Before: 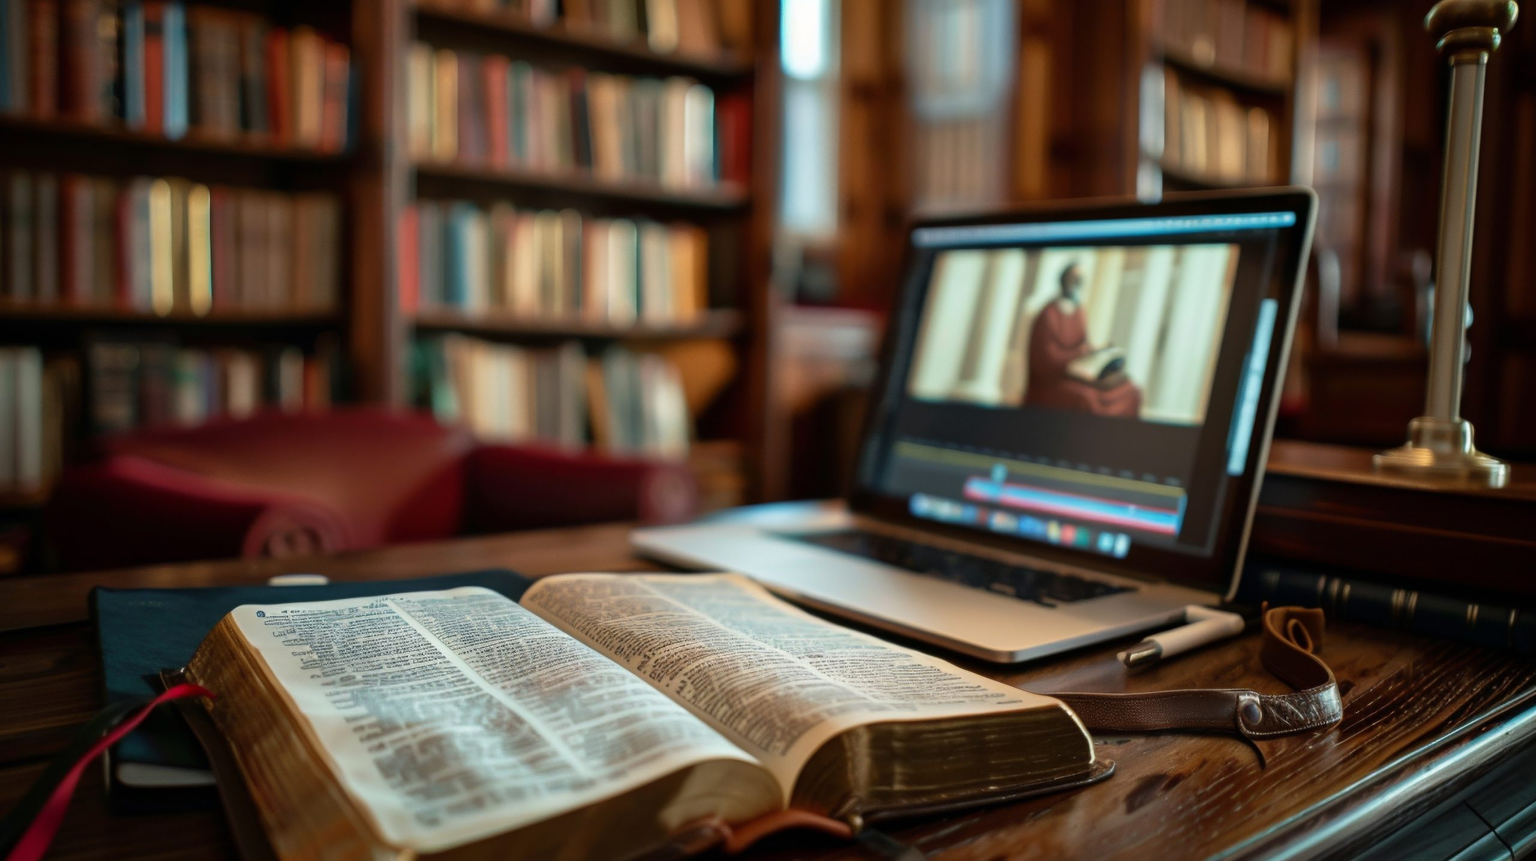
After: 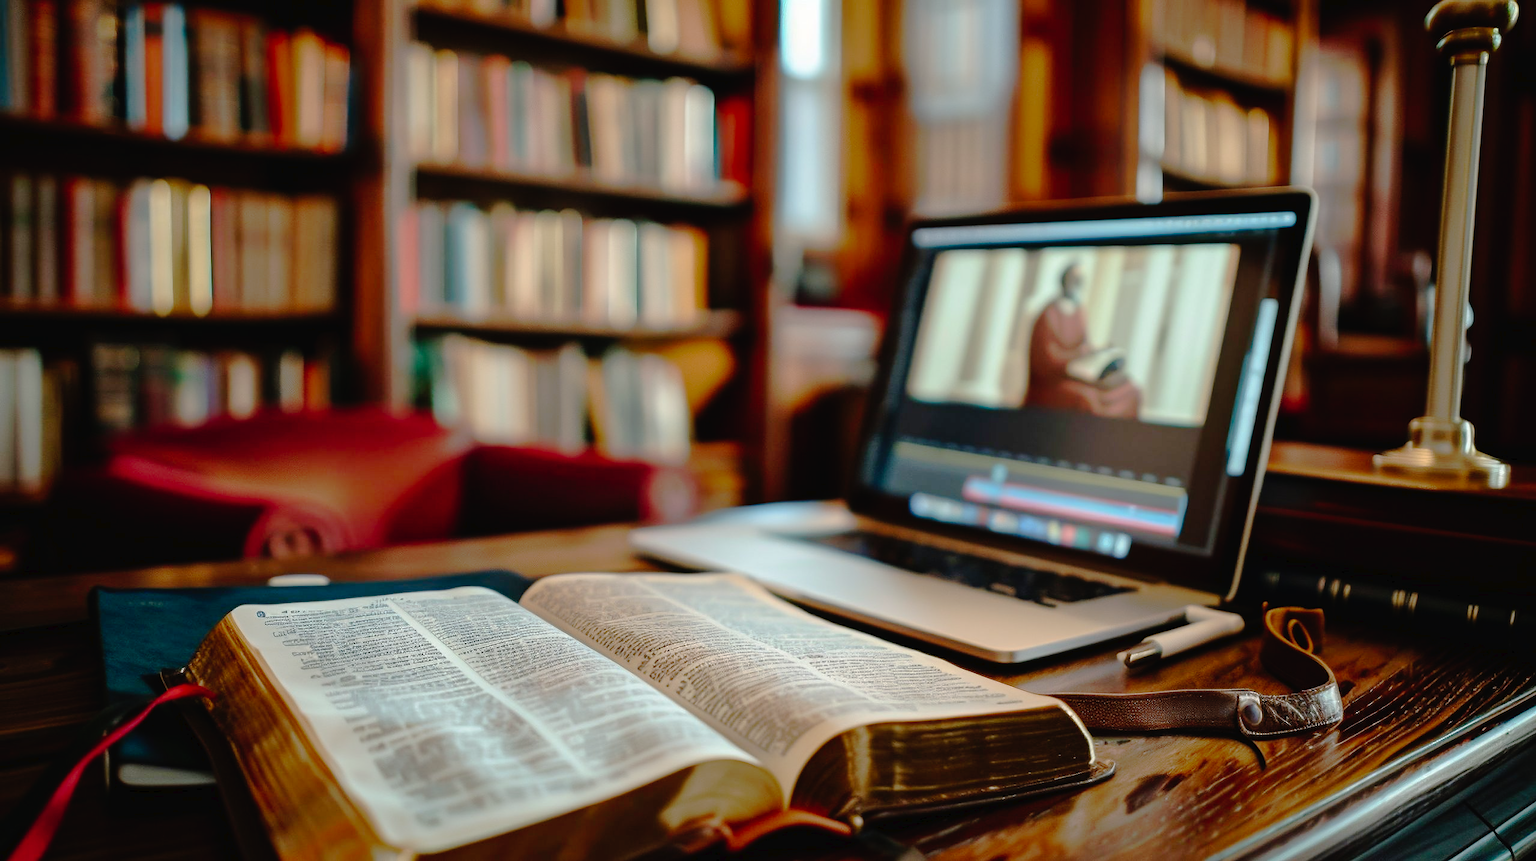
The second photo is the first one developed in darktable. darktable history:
sharpen: radius 0.97, amount 0.61
tone curve: curves: ch0 [(0, 0) (0.003, 0.019) (0.011, 0.019) (0.025, 0.023) (0.044, 0.032) (0.069, 0.046) (0.1, 0.073) (0.136, 0.129) (0.177, 0.207) (0.224, 0.295) (0.277, 0.394) (0.335, 0.48) (0.399, 0.524) (0.468, 0.575) (0.543, 0.628) (0.623, 0.684) (0.709, 0.739) (0.801, 0.808) (0.898, 0.9) (1, 1)], preserve colors none
